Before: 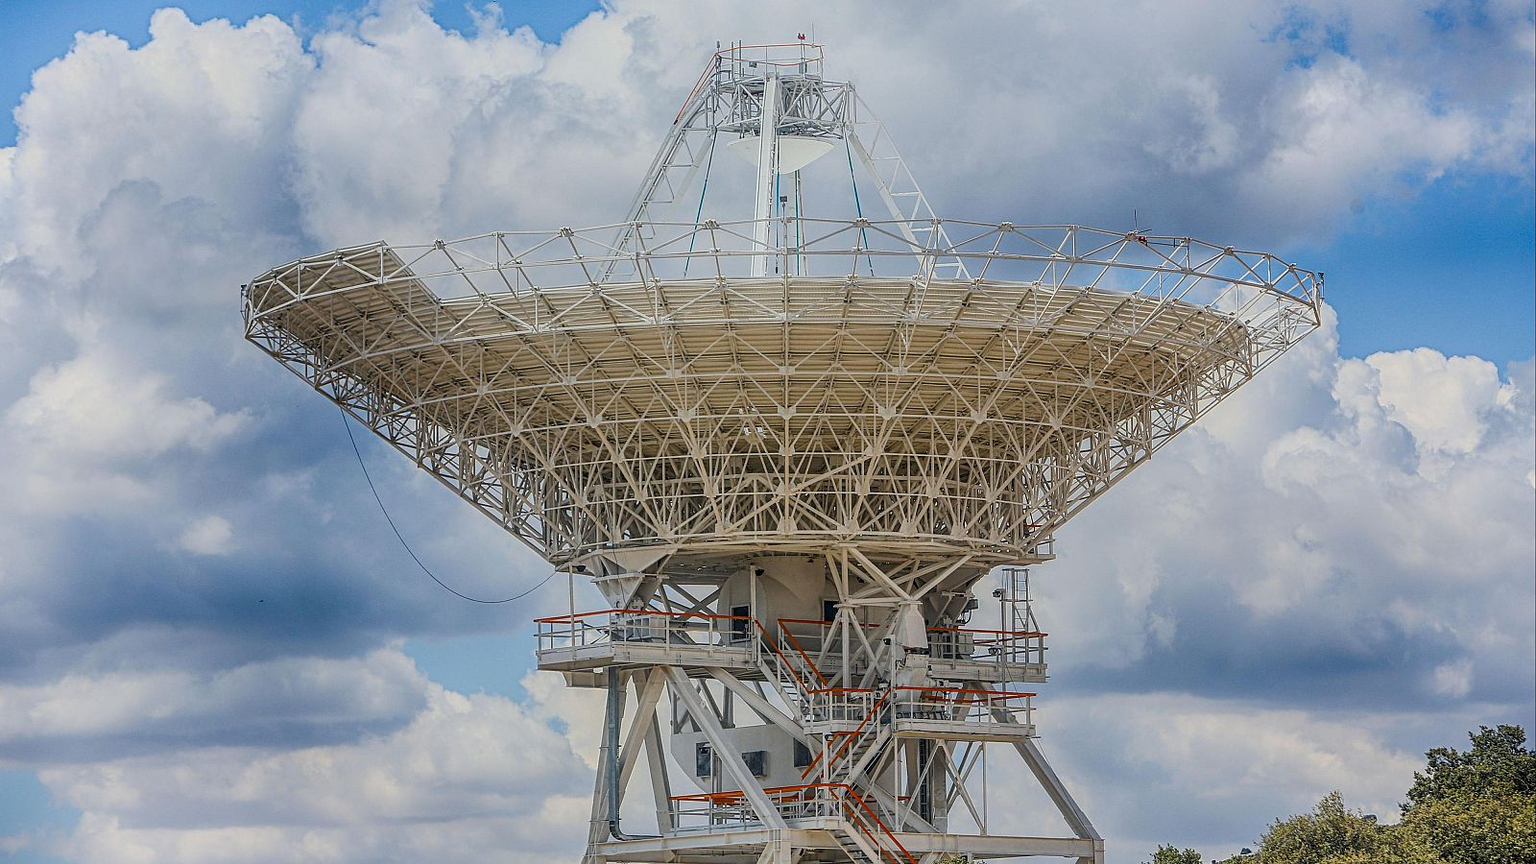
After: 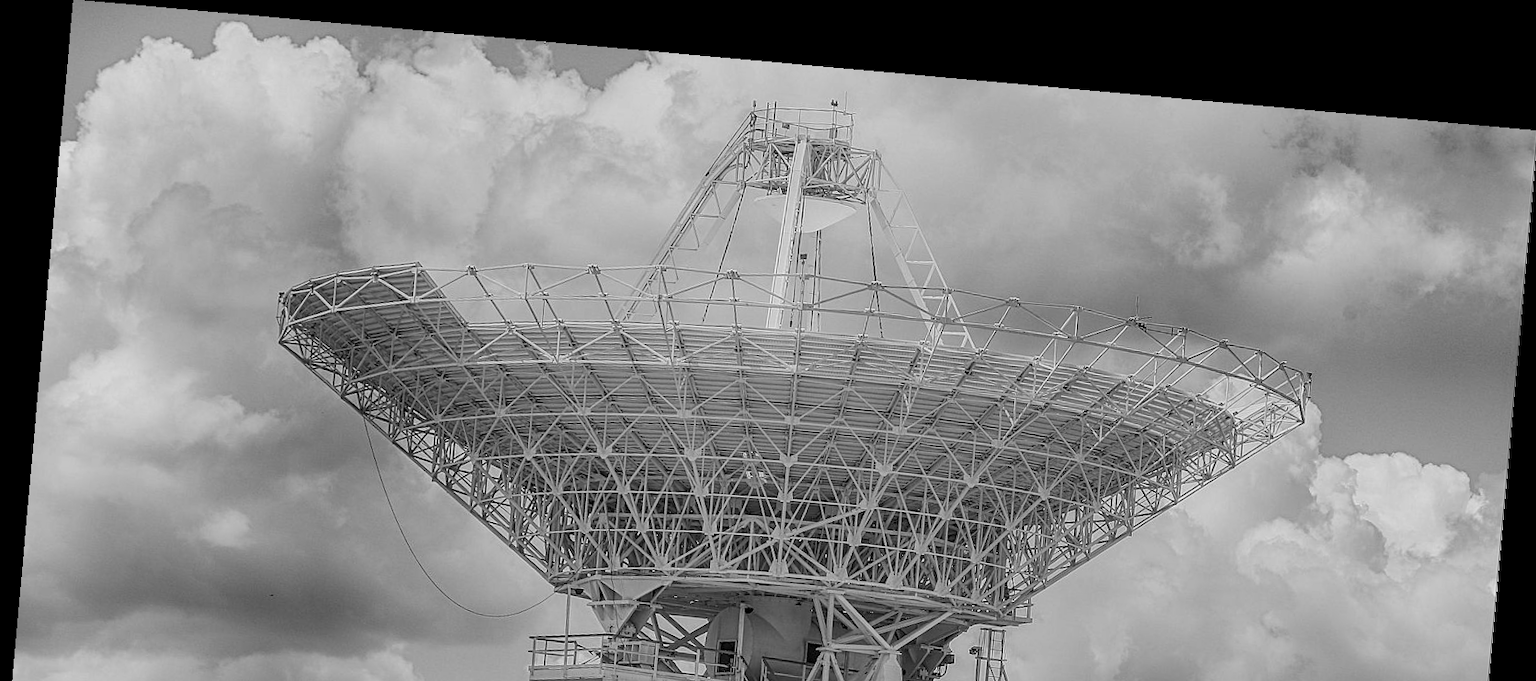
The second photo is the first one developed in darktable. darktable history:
color correction: highlights a* -0.95, highlights b* 4.5, shadows a* 3.55
crop: bottom 28.576%
monochrome: on, module defaults
rotate and perspective: rotation 5.12°, automatic cropping off
